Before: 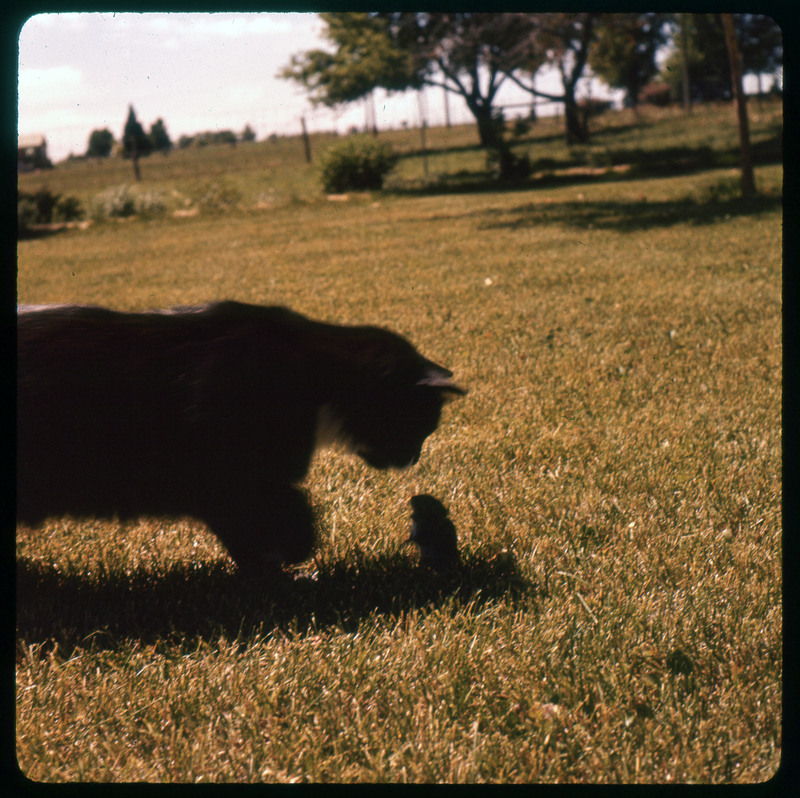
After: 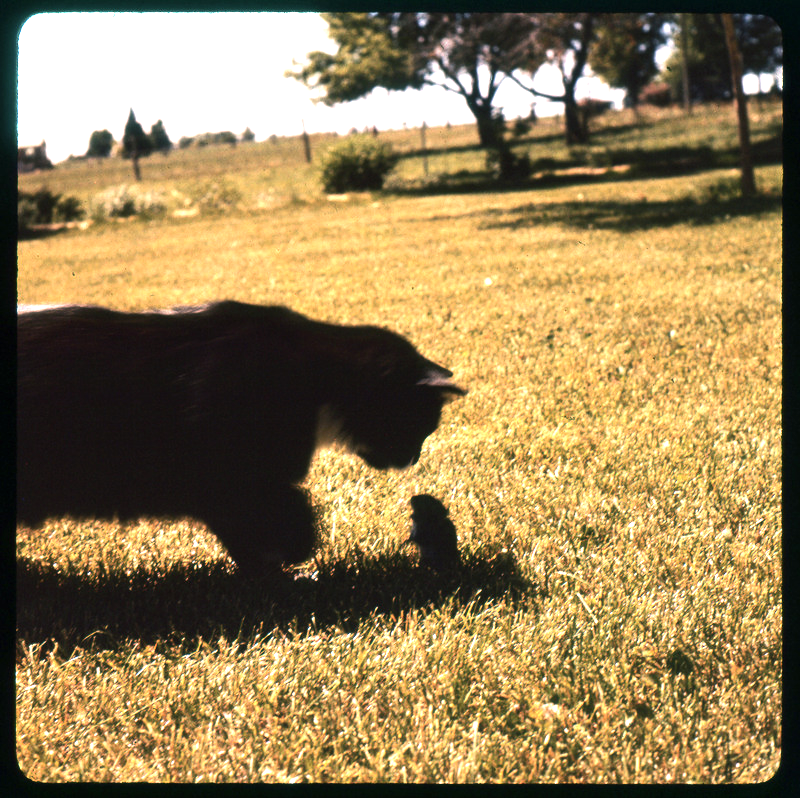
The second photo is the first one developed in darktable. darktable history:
exposure: black level correction 0, exposure 1.1 EV, compensate highlight preservation false
tone equalizer: -8 EV -0.75 EV, -7 EV -0.7 EV, -6 EV -0.6 EV, -5 EV -0.4 EV, -3 EV 0.4 EV, -2 EV 0.6 EV, -1 EV 0.7 EV, +0 EV 0.75 EV, edges refinement/feathering 500, mask exposure compensation -1.57 EV, preserve details no
